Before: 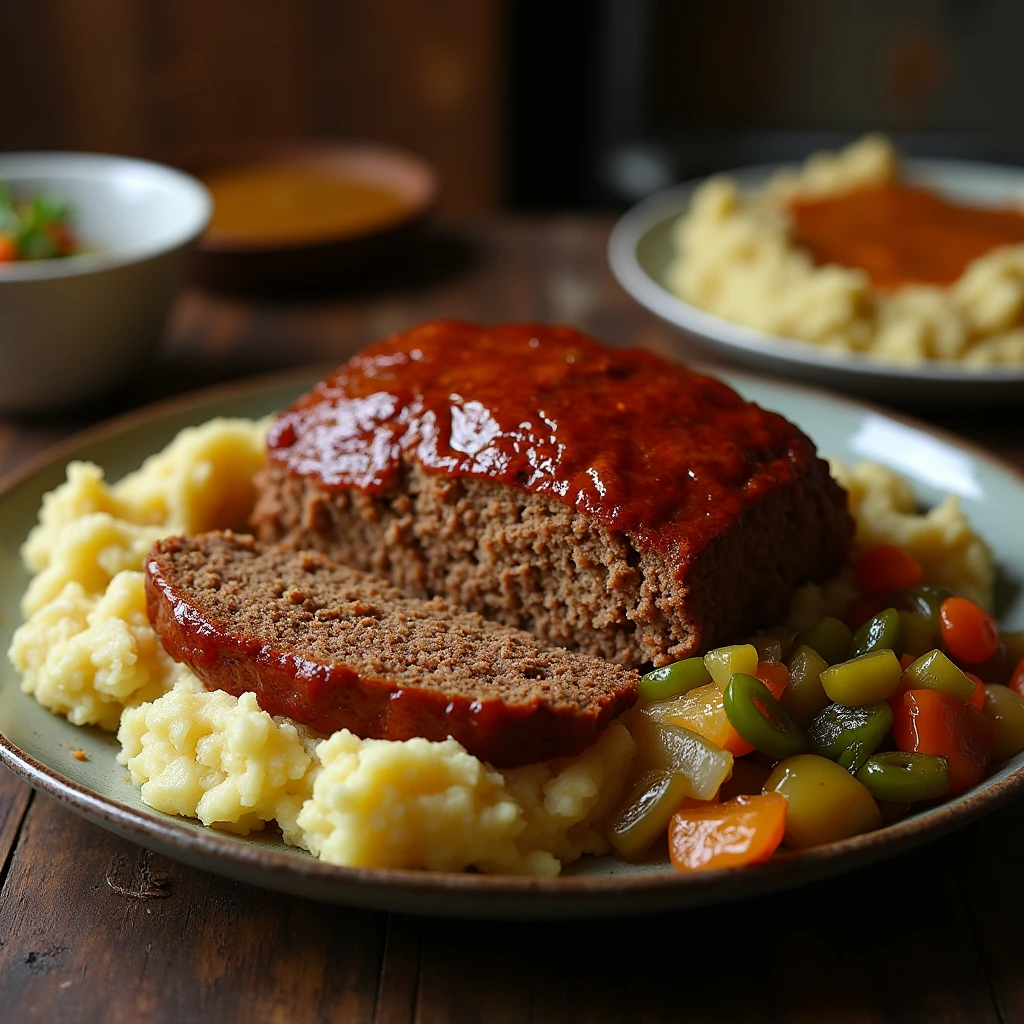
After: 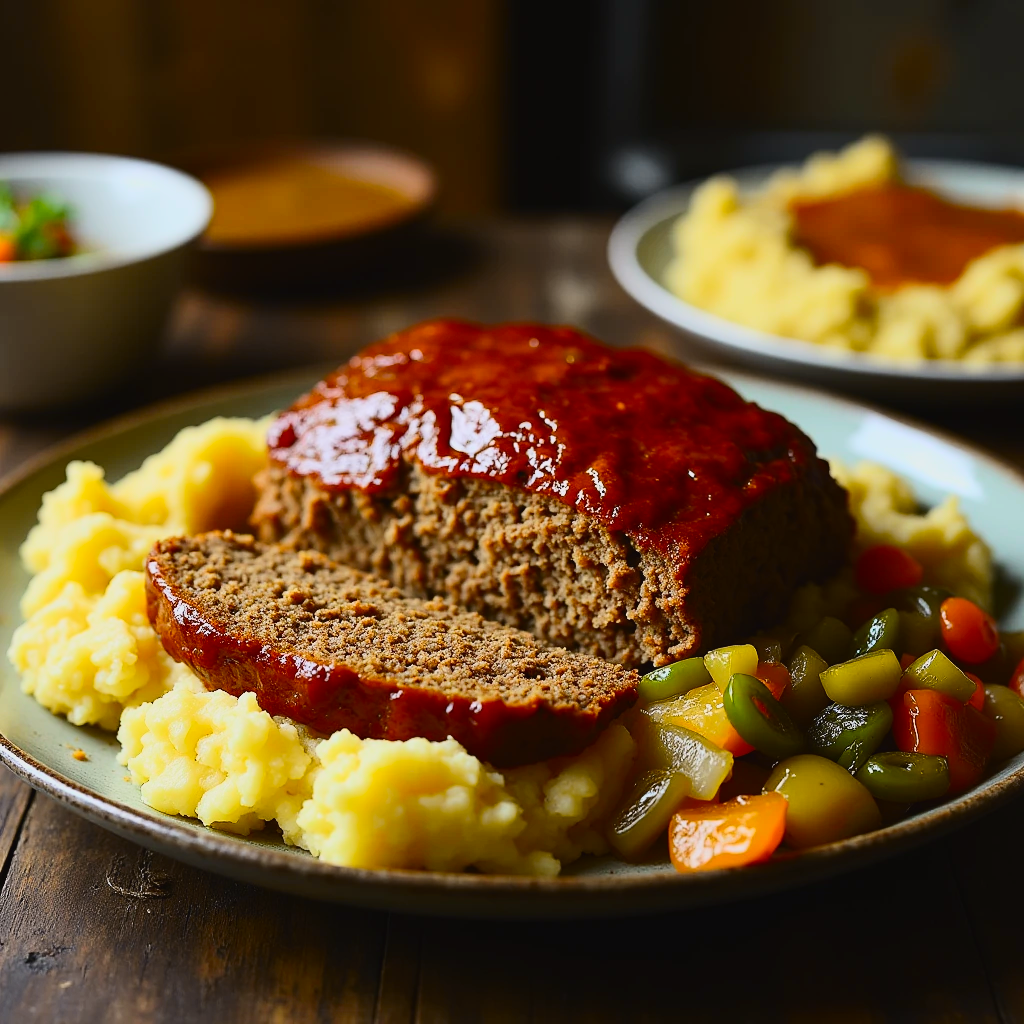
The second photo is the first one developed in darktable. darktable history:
tone curve: curves: ch0 [(0, 0.021) (0.104, 0.093) (0.236, 0.234) (0.456, 0.566) (0.647, 0.78) (0.864, 0.9) (1, 0.932)]; ch1 [(0, 0) (0.353, 0.344) (0.43, 0.401) (0.479, 0.476) (0.502, 0.504) (0.544, 0.534) (0.566, 0.566) (0.612, 0.621) (0.657, 0.679) (1, 1)]; ch2 [(0, 0) (0.34, 0.314) (0.434, 0.43) (0.5, 0.498) (0.528, 0.536) (0.56, 0.576) (0.595, 0.638) (0.644, 0.729) (1, 1)], color space Lab, independent channels, preserve colors none
